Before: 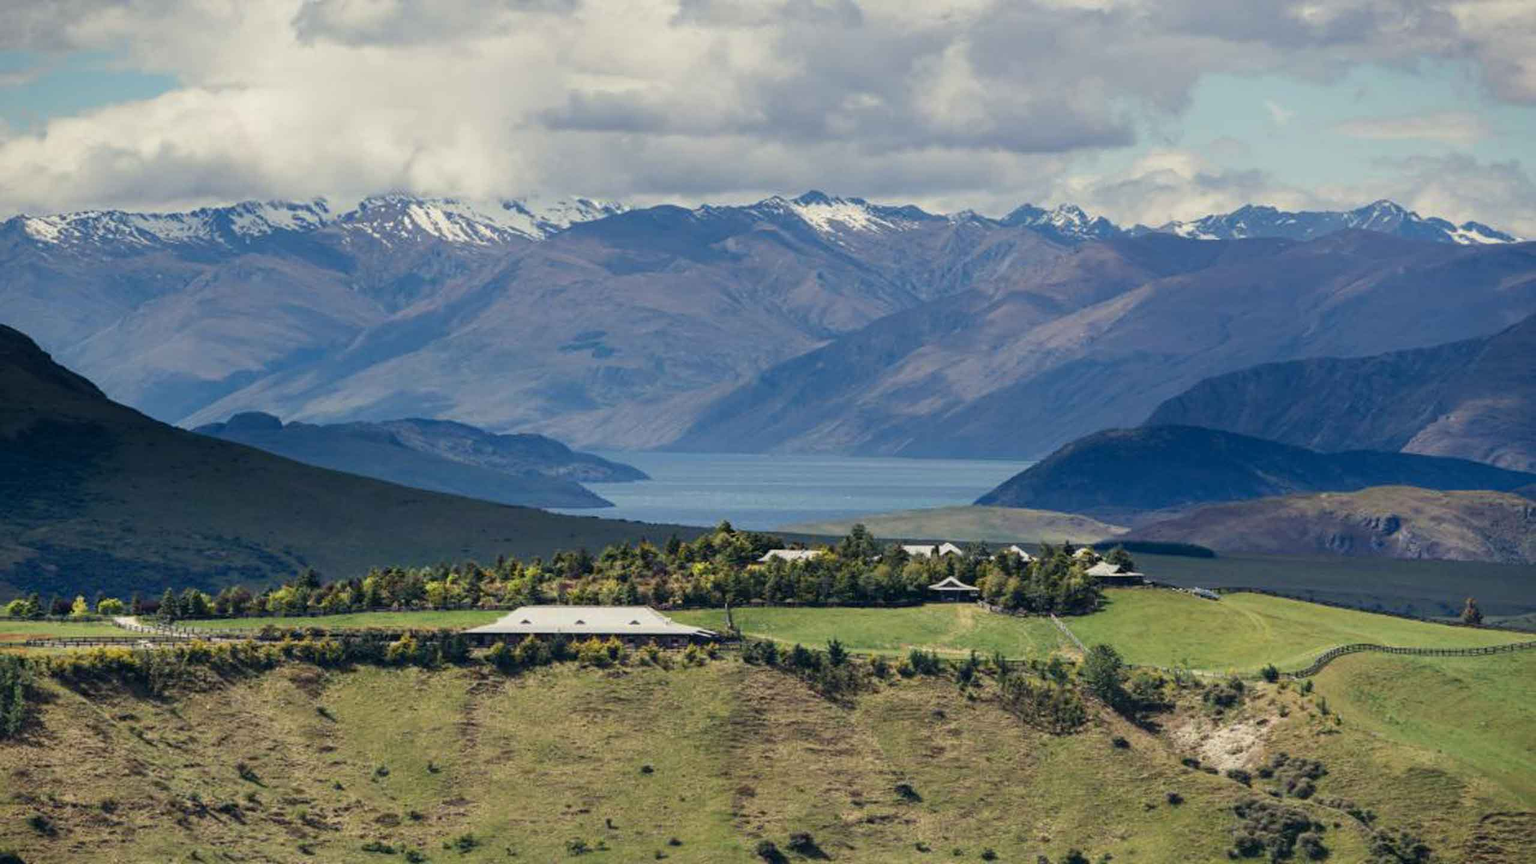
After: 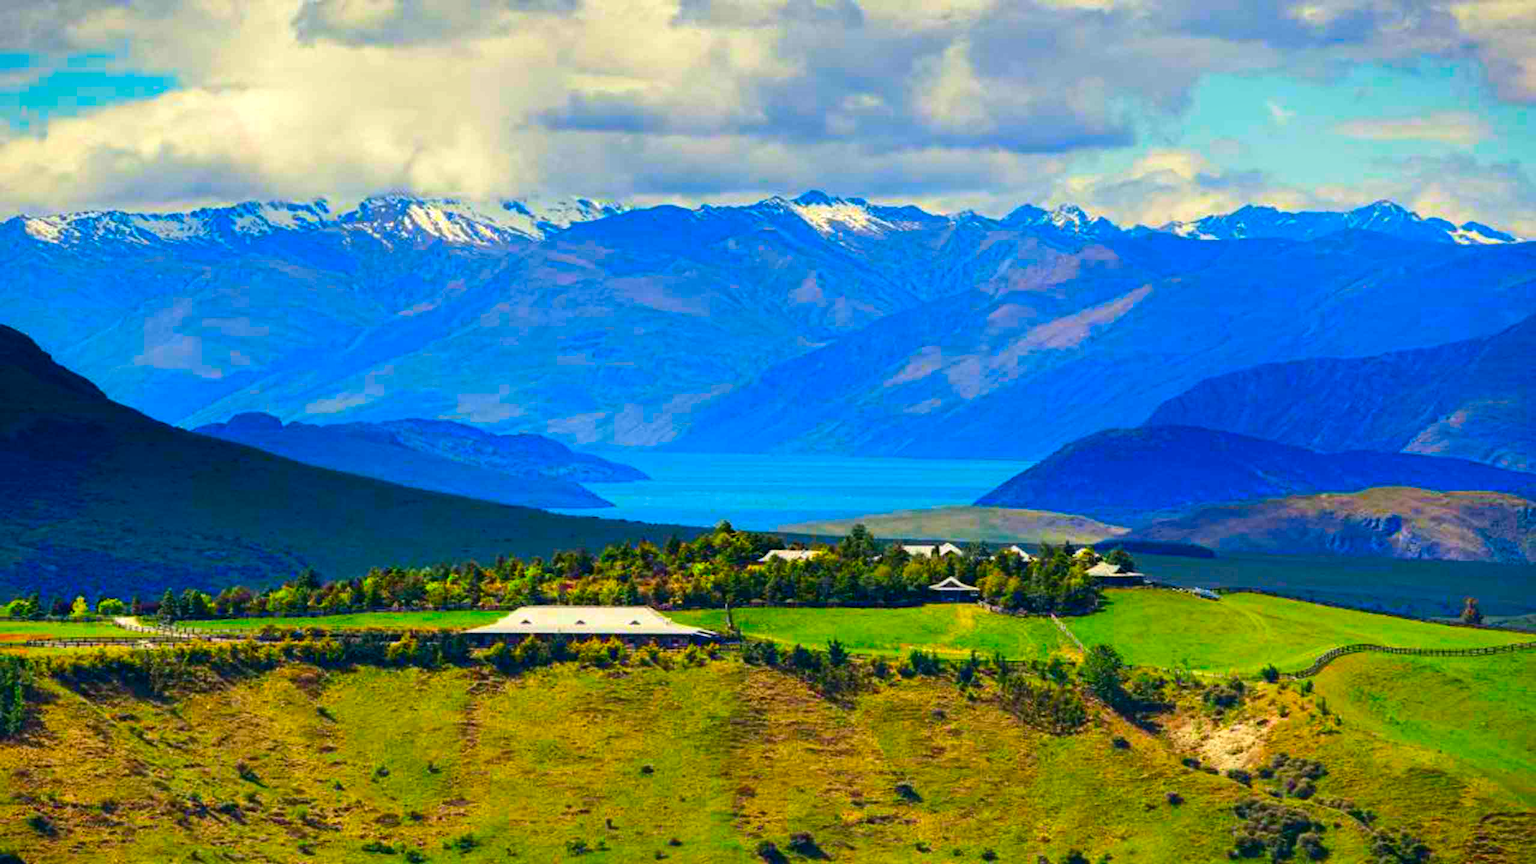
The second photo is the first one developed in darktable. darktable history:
tone equalizer: -8 EV -0.417 EV, -7 EV -0.389 EV, -6 EV -0.333 EV, -5 EV -0.222 EV, -3 EV 0.222 EV, -2 EV 0.333 EV, -1 EV 0.389 EV, +0 EV 0.417 EV, edges refinement/feathering 500, mask exposure compensation -1.57 EV, preserve details no
color correction: saturation 3
shadows and highlights: radius 337.17, shadows 29.01, soften with gaussian
